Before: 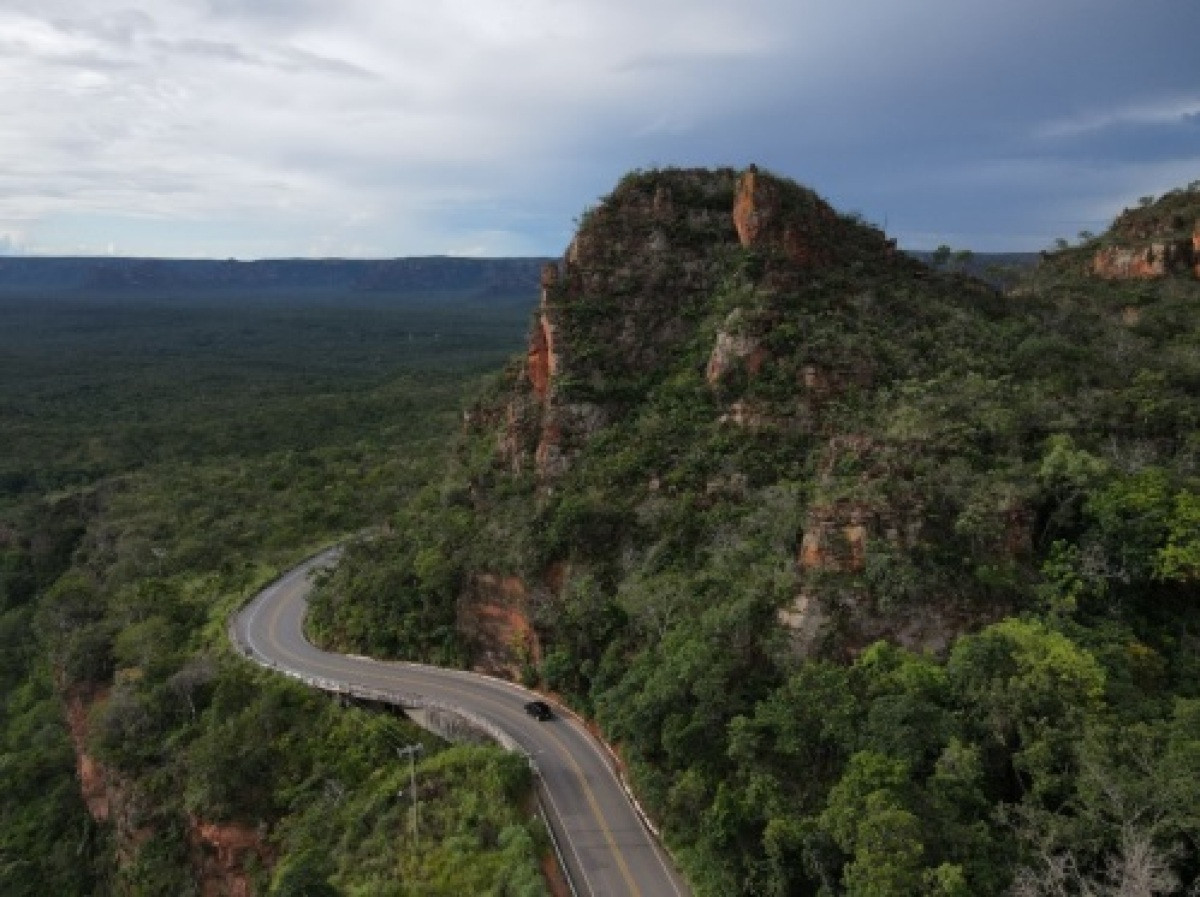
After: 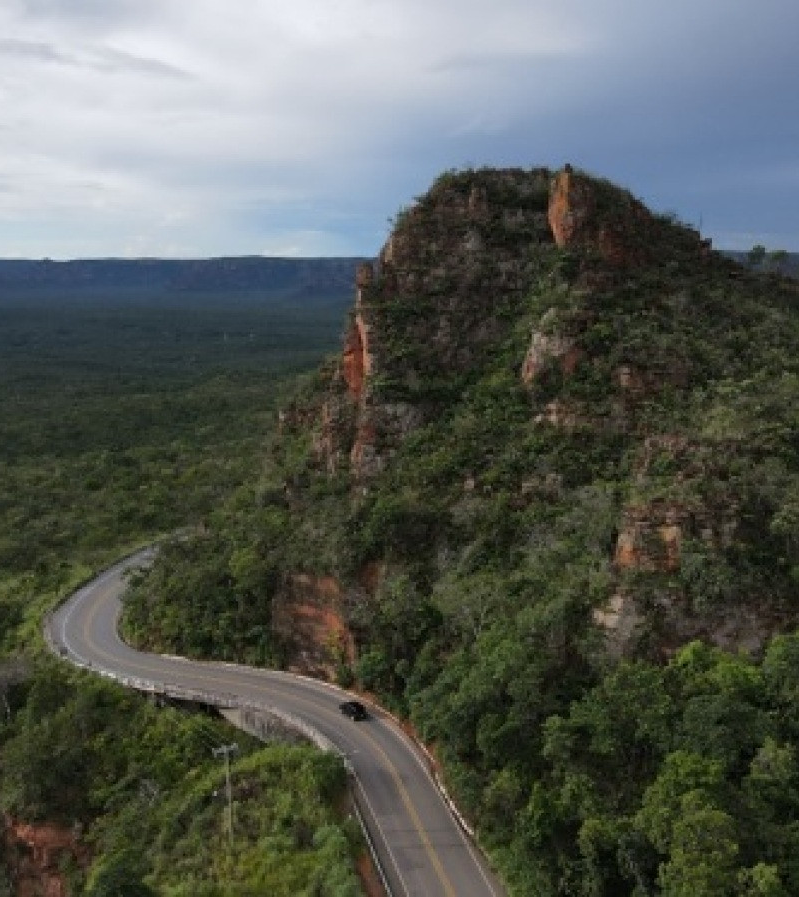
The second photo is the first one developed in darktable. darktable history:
crop: left 15.419%, right 17.914%
sharpen: amount 0.2
